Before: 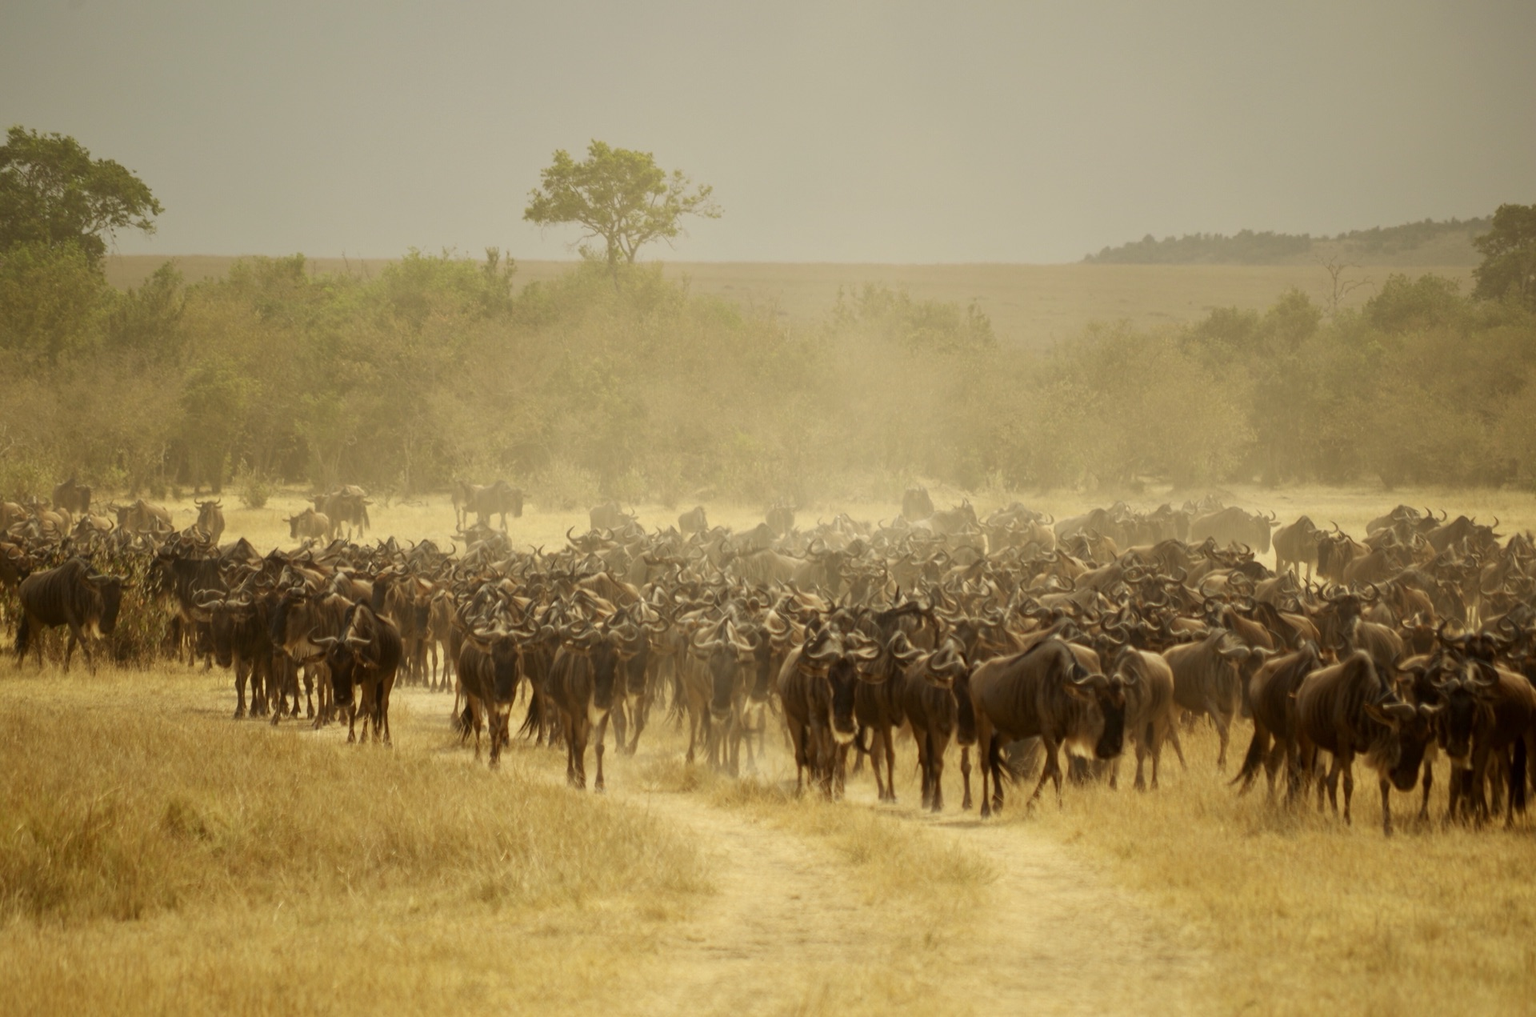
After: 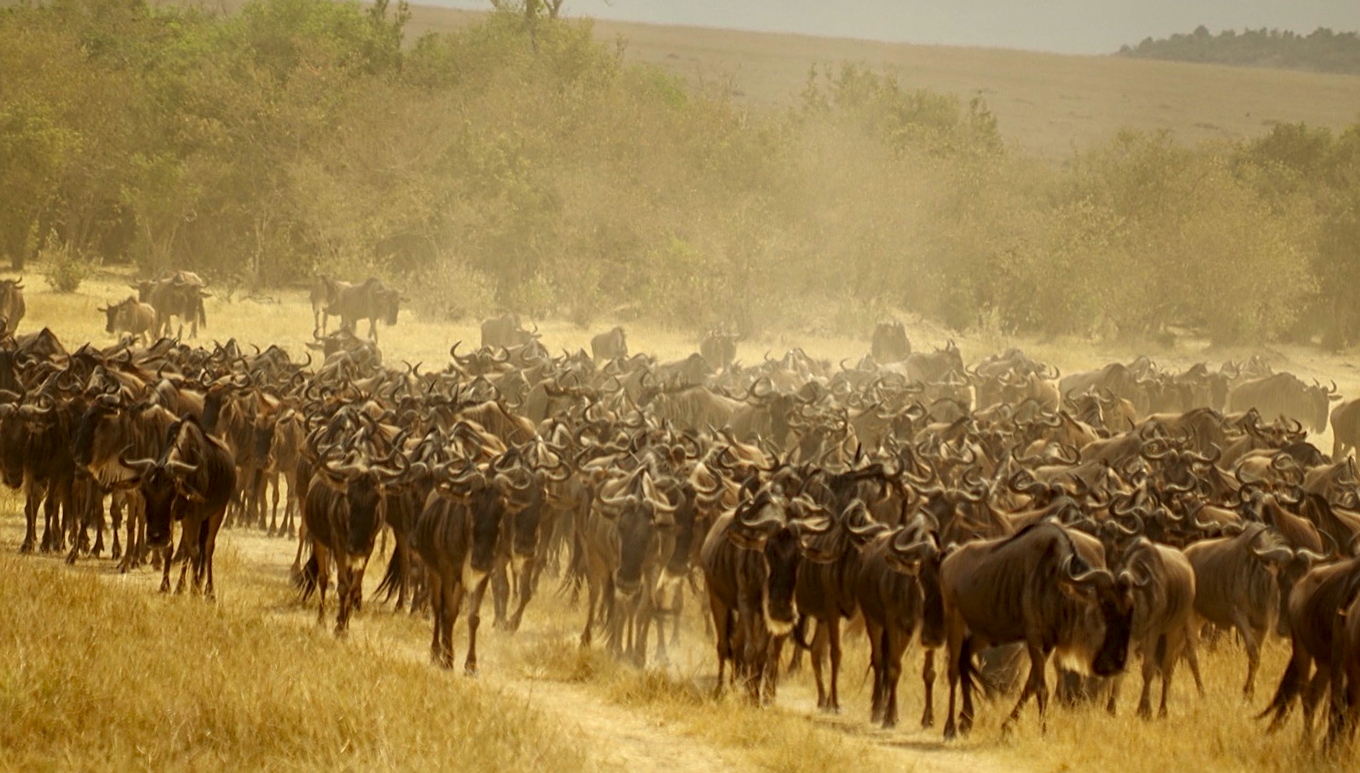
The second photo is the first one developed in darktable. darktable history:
crop and rotate: angle -3.86°, left 9.732%, top 21.062%, right 12.356%, bottom 12.051%
tone equalizer: -8 EV 0.031 EV
sharpen: on, module defaults
exposure: compensate highlight preservation false
local contrast: on, module defaults
haze removal: compatibility mode true, adaptive false
